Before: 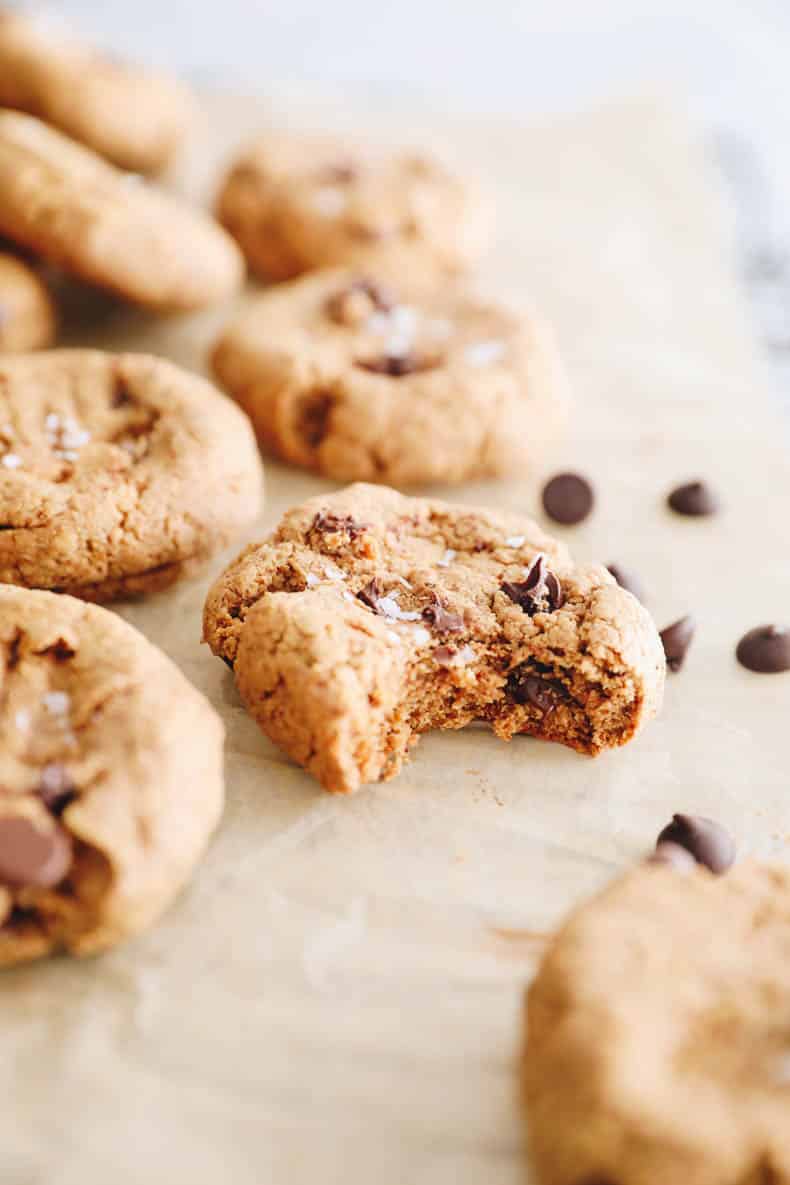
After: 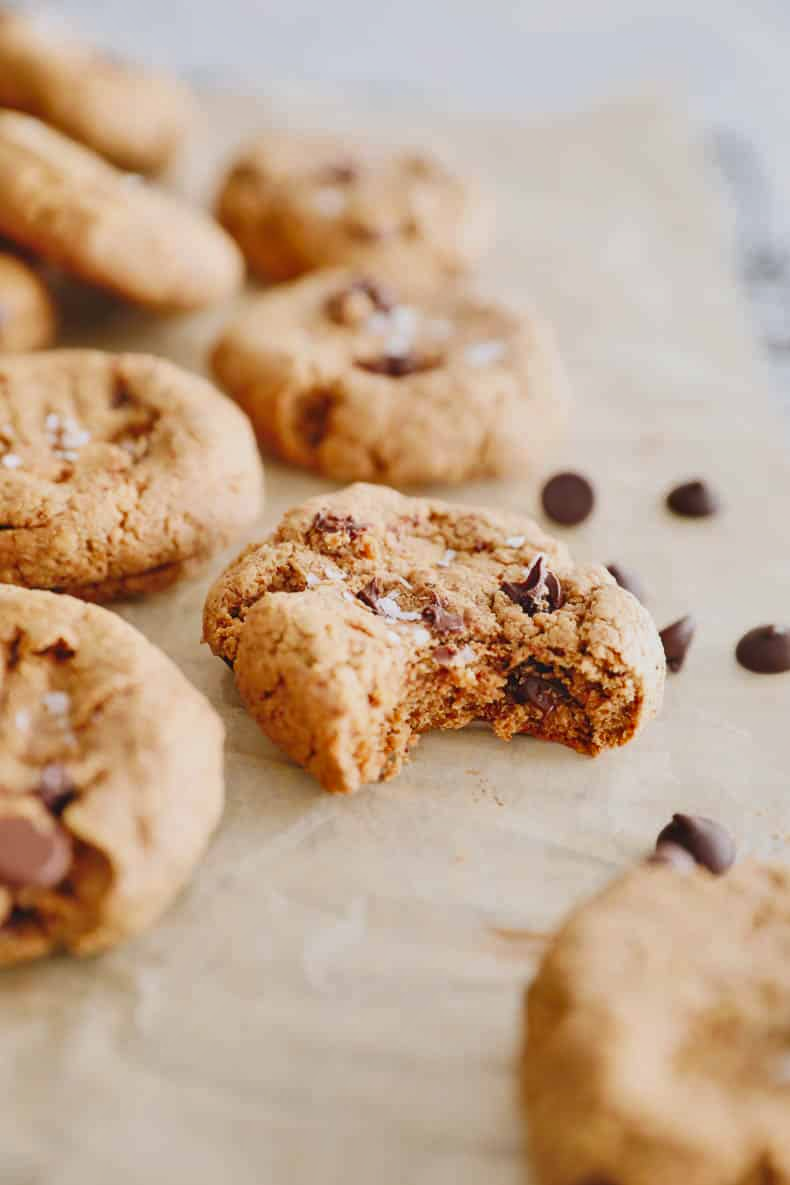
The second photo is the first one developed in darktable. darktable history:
color balance rgb: linear chroma grading › global chroma 0.652%, perceptual saturation grading › global saturation 0.748%, contrast -10.115%
shadows and highlights: soften with gaussian
